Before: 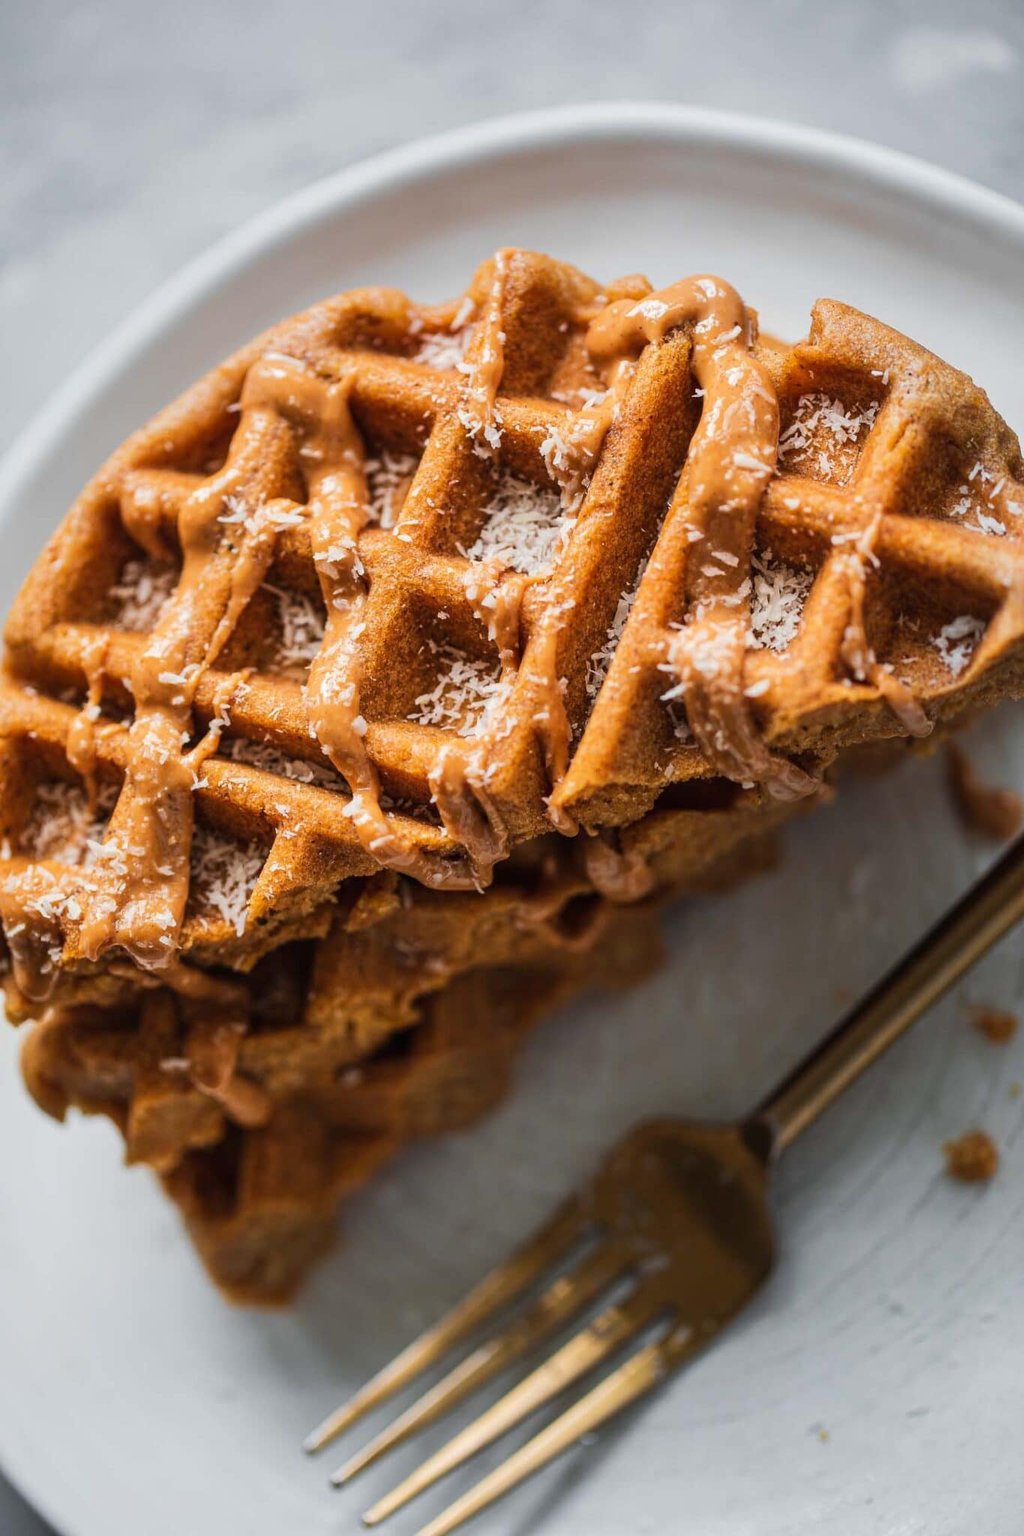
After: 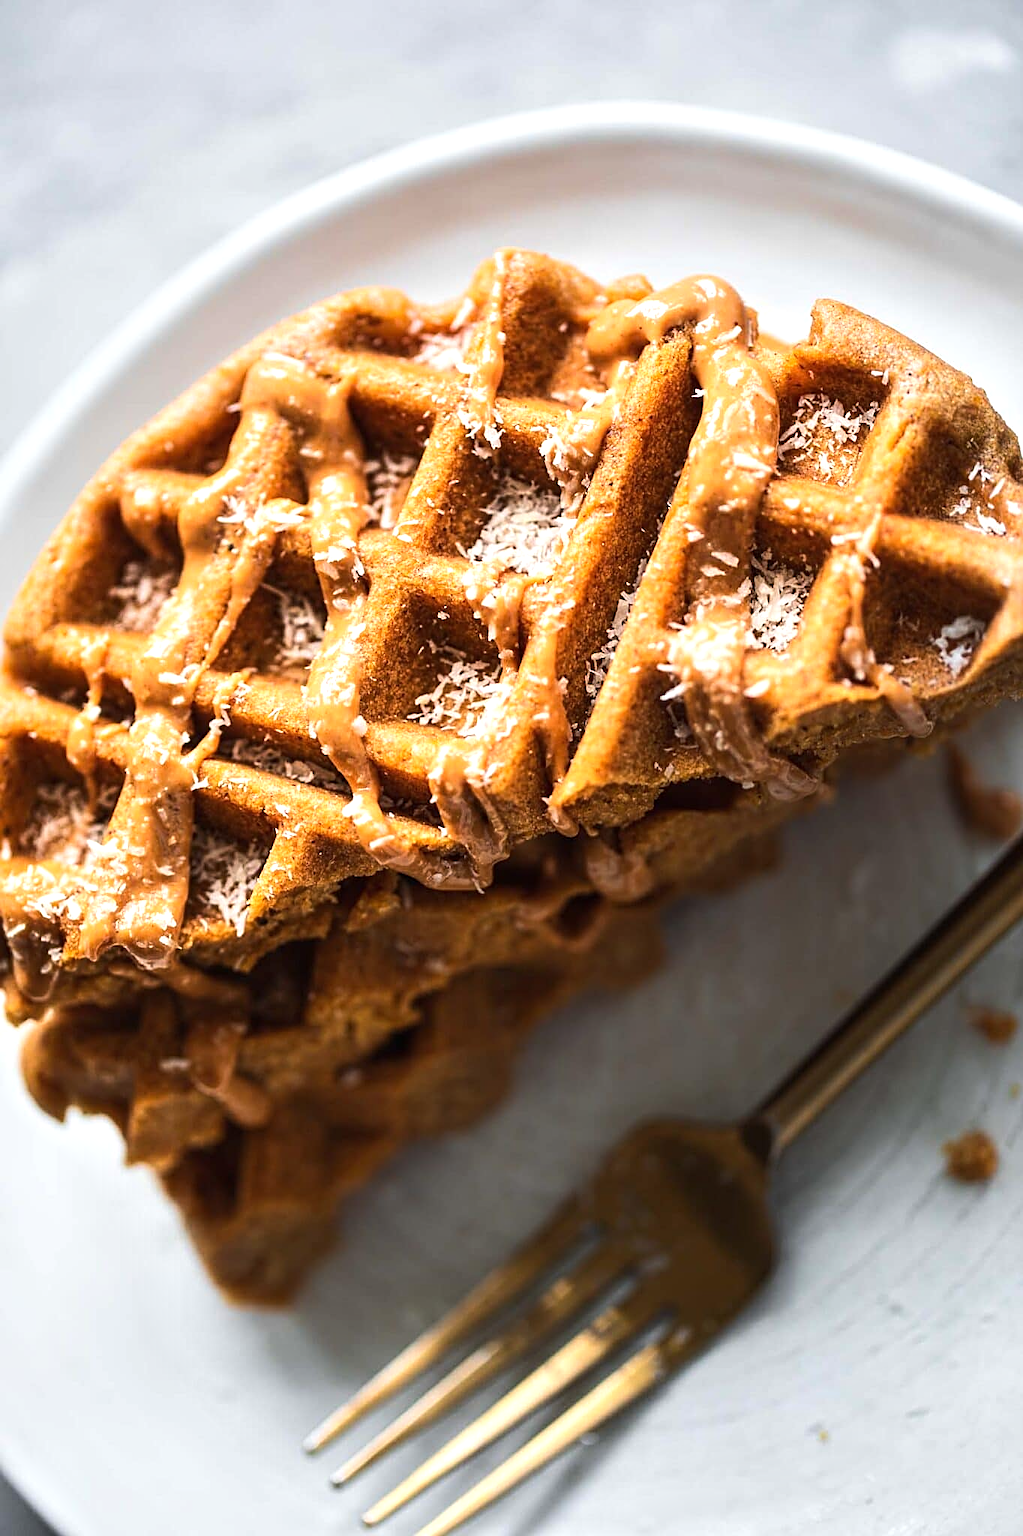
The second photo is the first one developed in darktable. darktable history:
sharpen: amount 0.496
tone equalizer: -8 EV 0.001 EV, -7 EV -0.002 EV, -6 EV 0.002 EV, -5 EV -0.068 EV, -4 EV -0.093 EV, -3 EV -0.162 EV, -2 EV 0.212 EV, -1 EV 0.72 EV, +0 EV 0.483 EV
